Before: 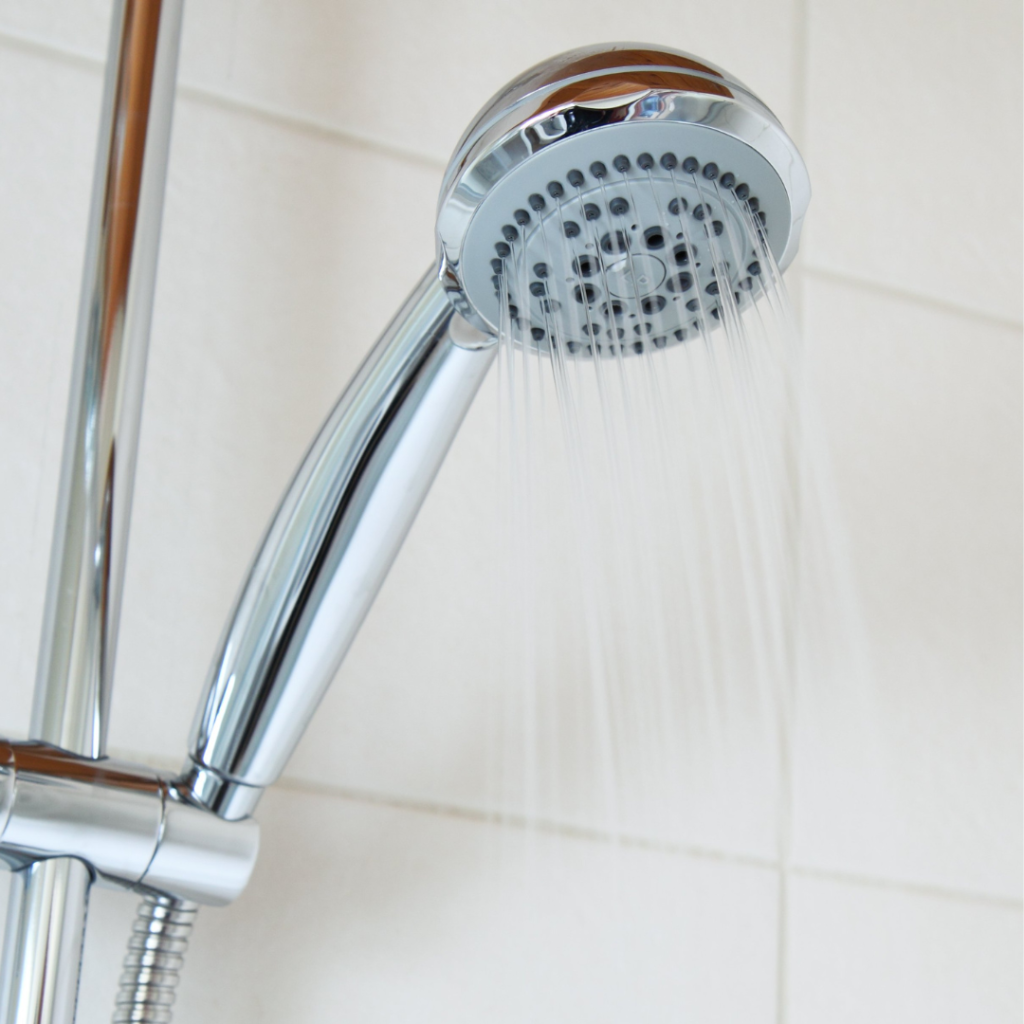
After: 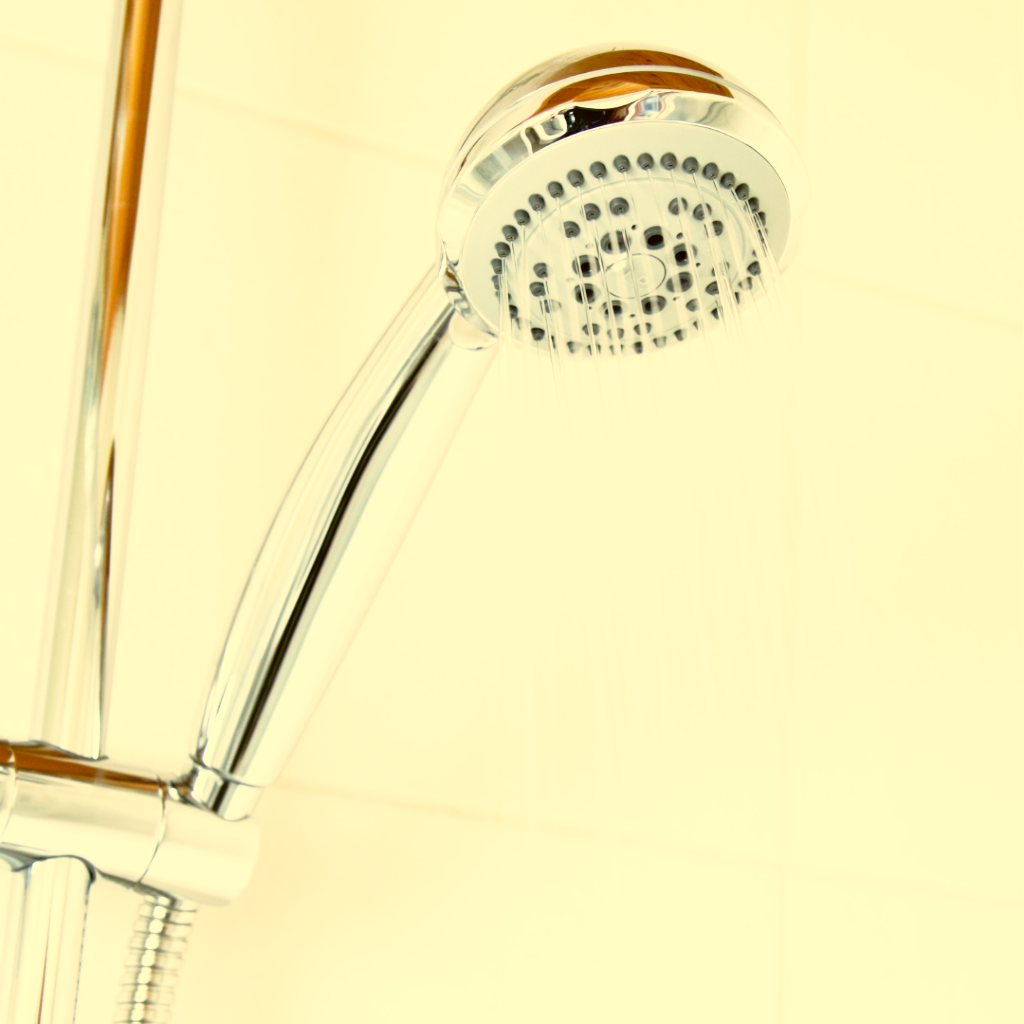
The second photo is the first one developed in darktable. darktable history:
color correction: highlights a* 0.162, highlights b* 29.53, shadows a* -0.162, shadows b* 21.09
base curve: curves: ch0 [(0, 0) (0.012, 0.01) (0.073, 0.168) (0.31, 0.711) (0.645, 0.957) (1, 1)], preserve colors none
